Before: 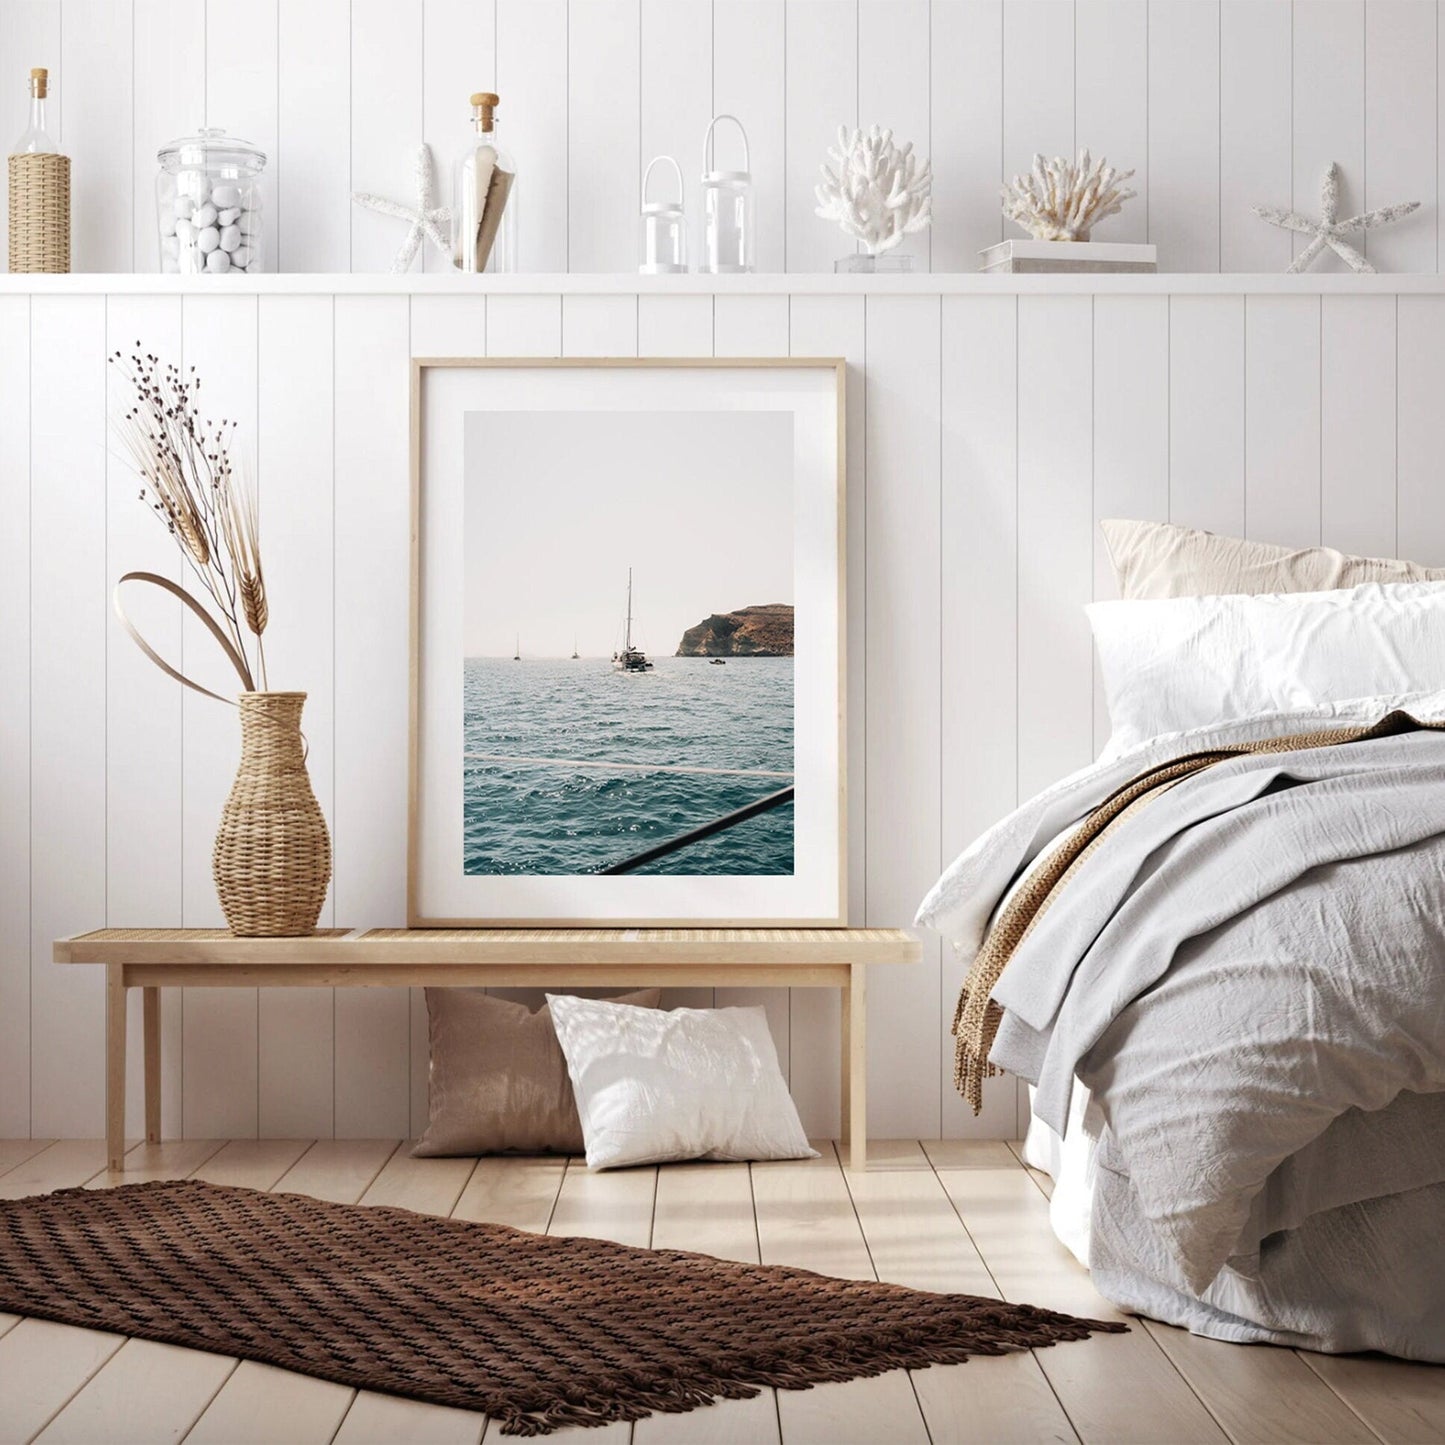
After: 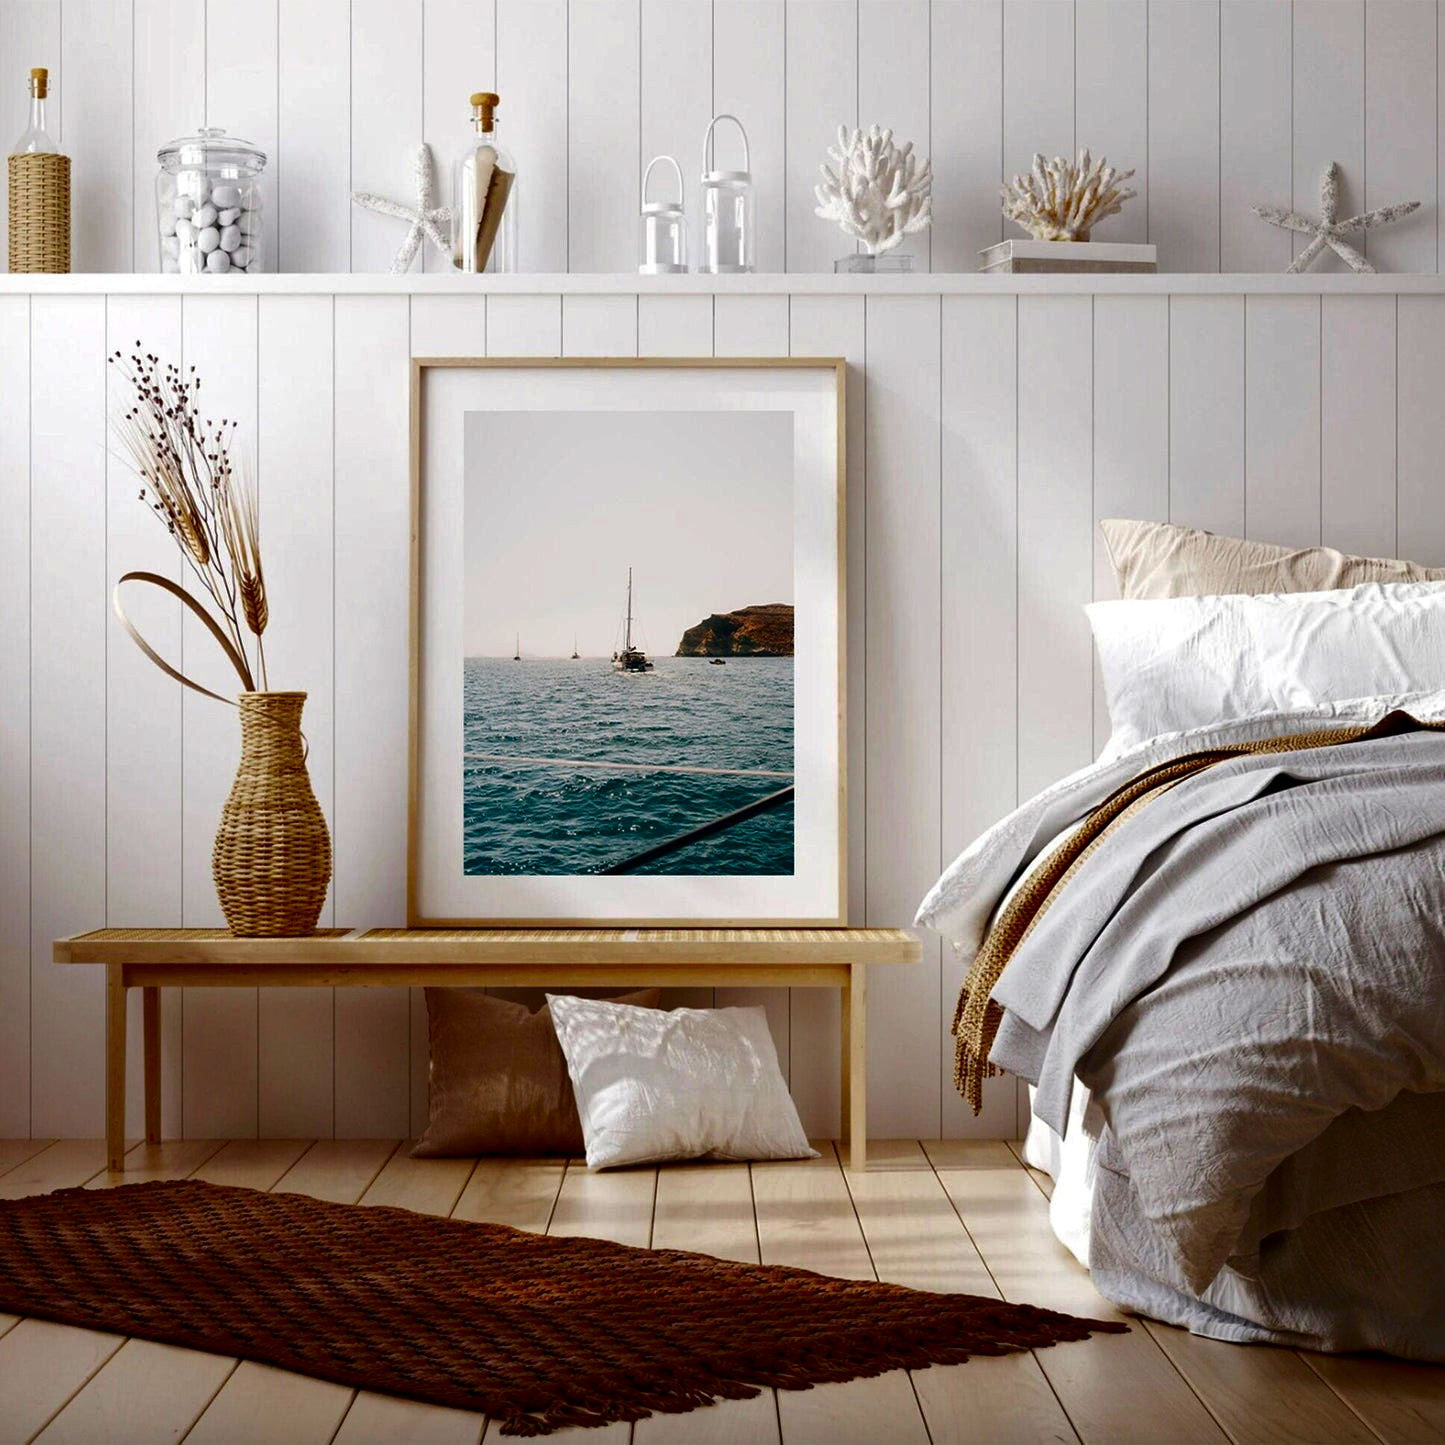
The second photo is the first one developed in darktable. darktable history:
color balance rgb: perceptual saturation grading › global saturation 25%, perceptual brilliance grading › mid-tones 10%, perceptual brilliance grading › shadows 15%, global vibrance 20%
contrast brightness saturation: contrast 0.09, brightness -0.59, saturation 0.17
